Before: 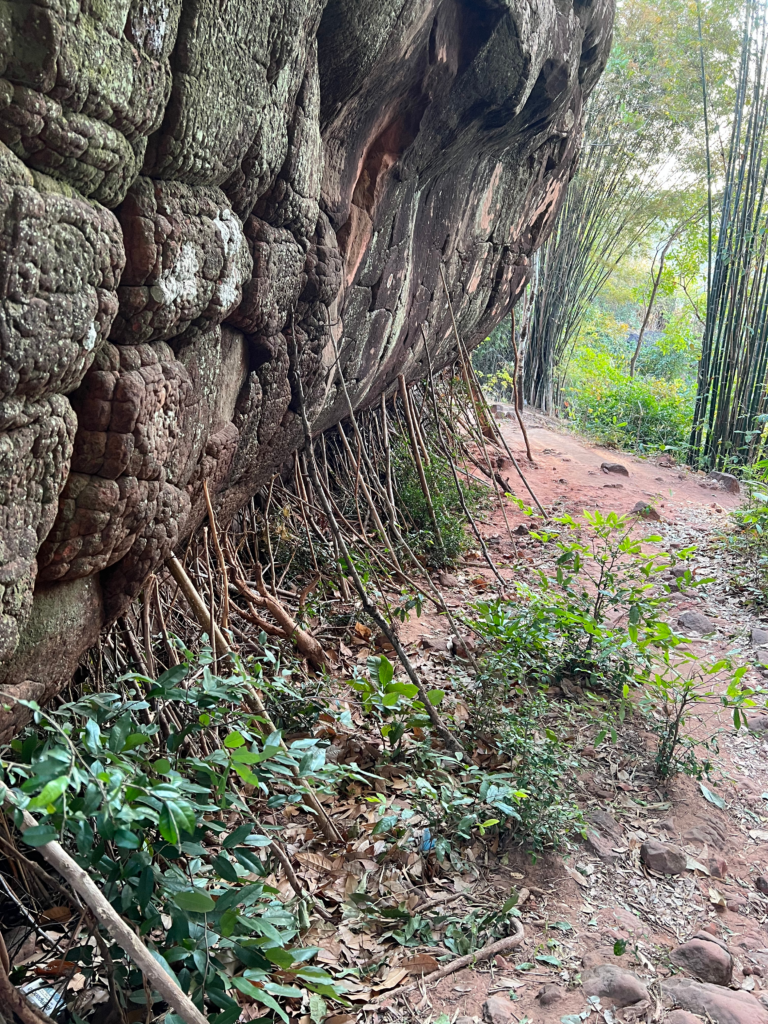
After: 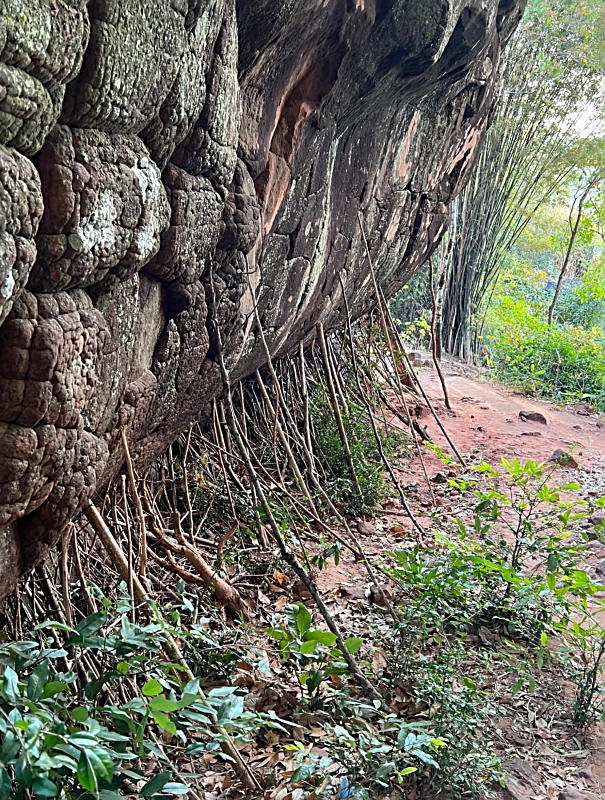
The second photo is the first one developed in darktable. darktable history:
crop and rotate: left 10.77%, top 5.1%, right 10.41%, bottom 16.76%
haze removal: compatibility mode true, adaptive false
sharpen: on, module defaults
